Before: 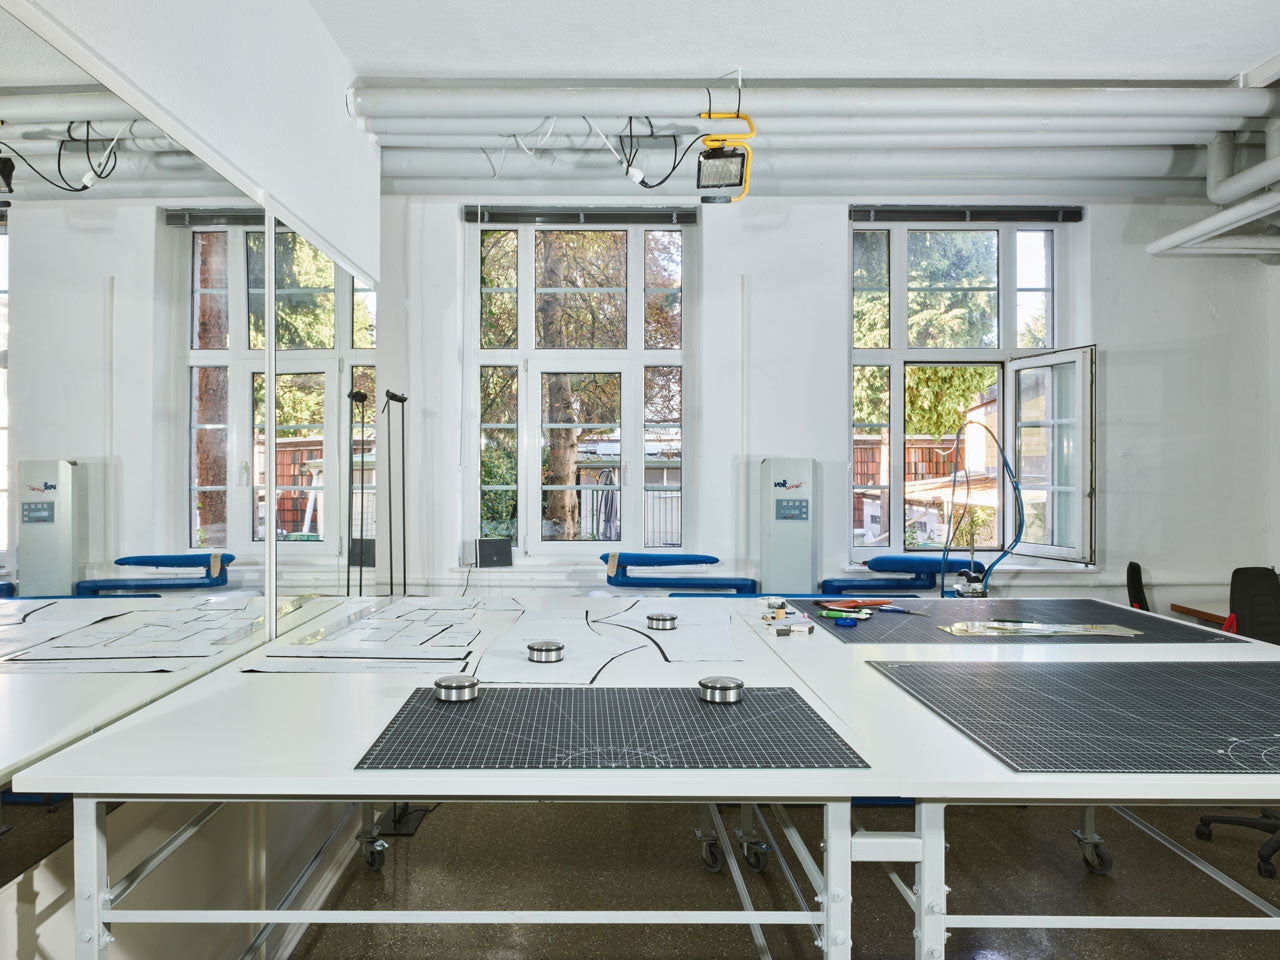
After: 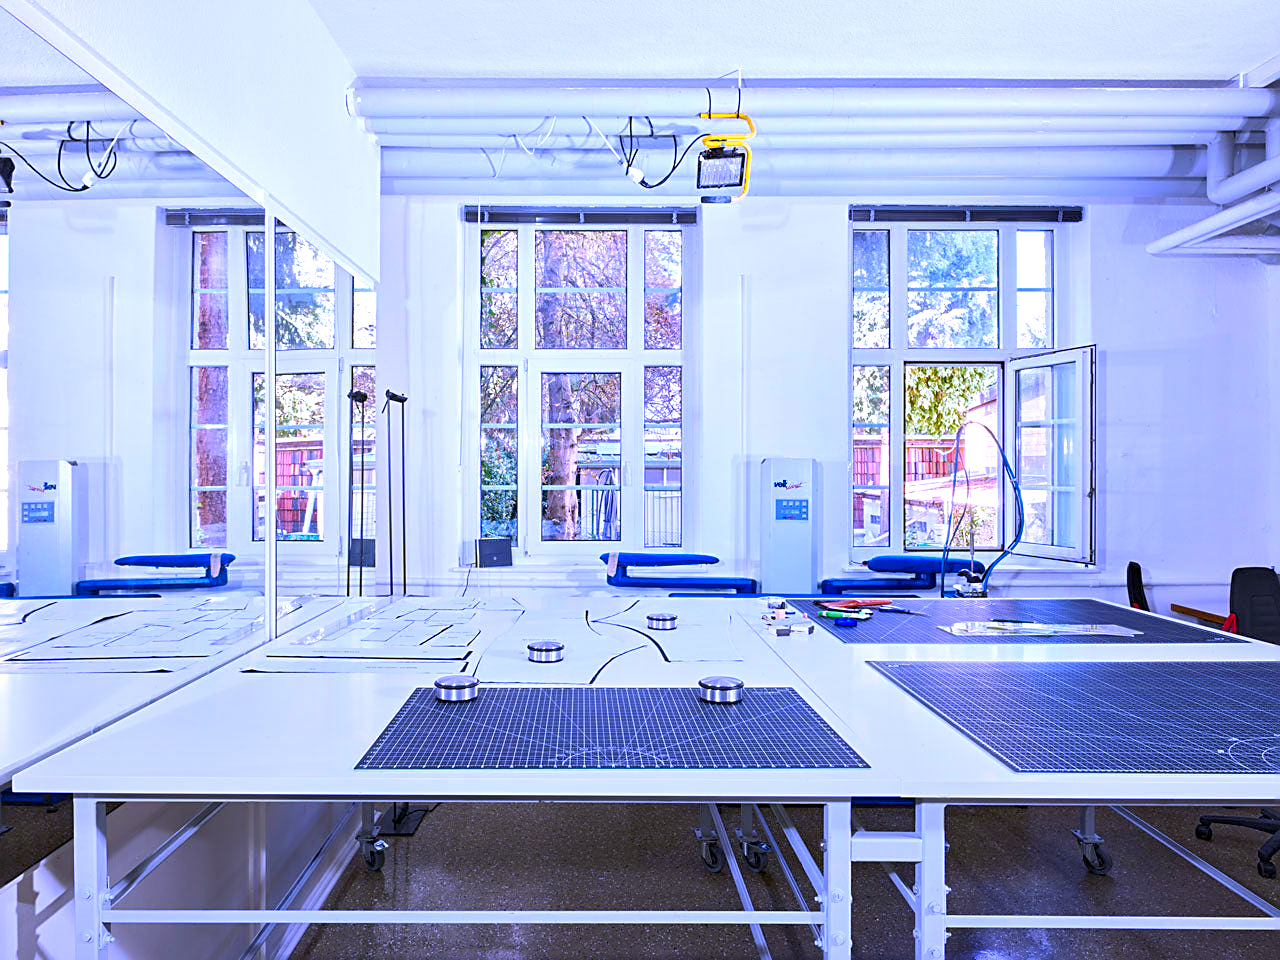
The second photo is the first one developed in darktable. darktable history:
graduated density: rotation -180°, offset 27.42
exposure: black level correction 0.005, exposure 0.286 EV, compensate highlight preservation false
white balance: red 0.98, blue 1.61
sharpen: on, module defaults
color balance rgb: perceptual saturation grading › global saturation 36%, perceptual brilliance grading › global brilliance 10%, global vibrance 20%
